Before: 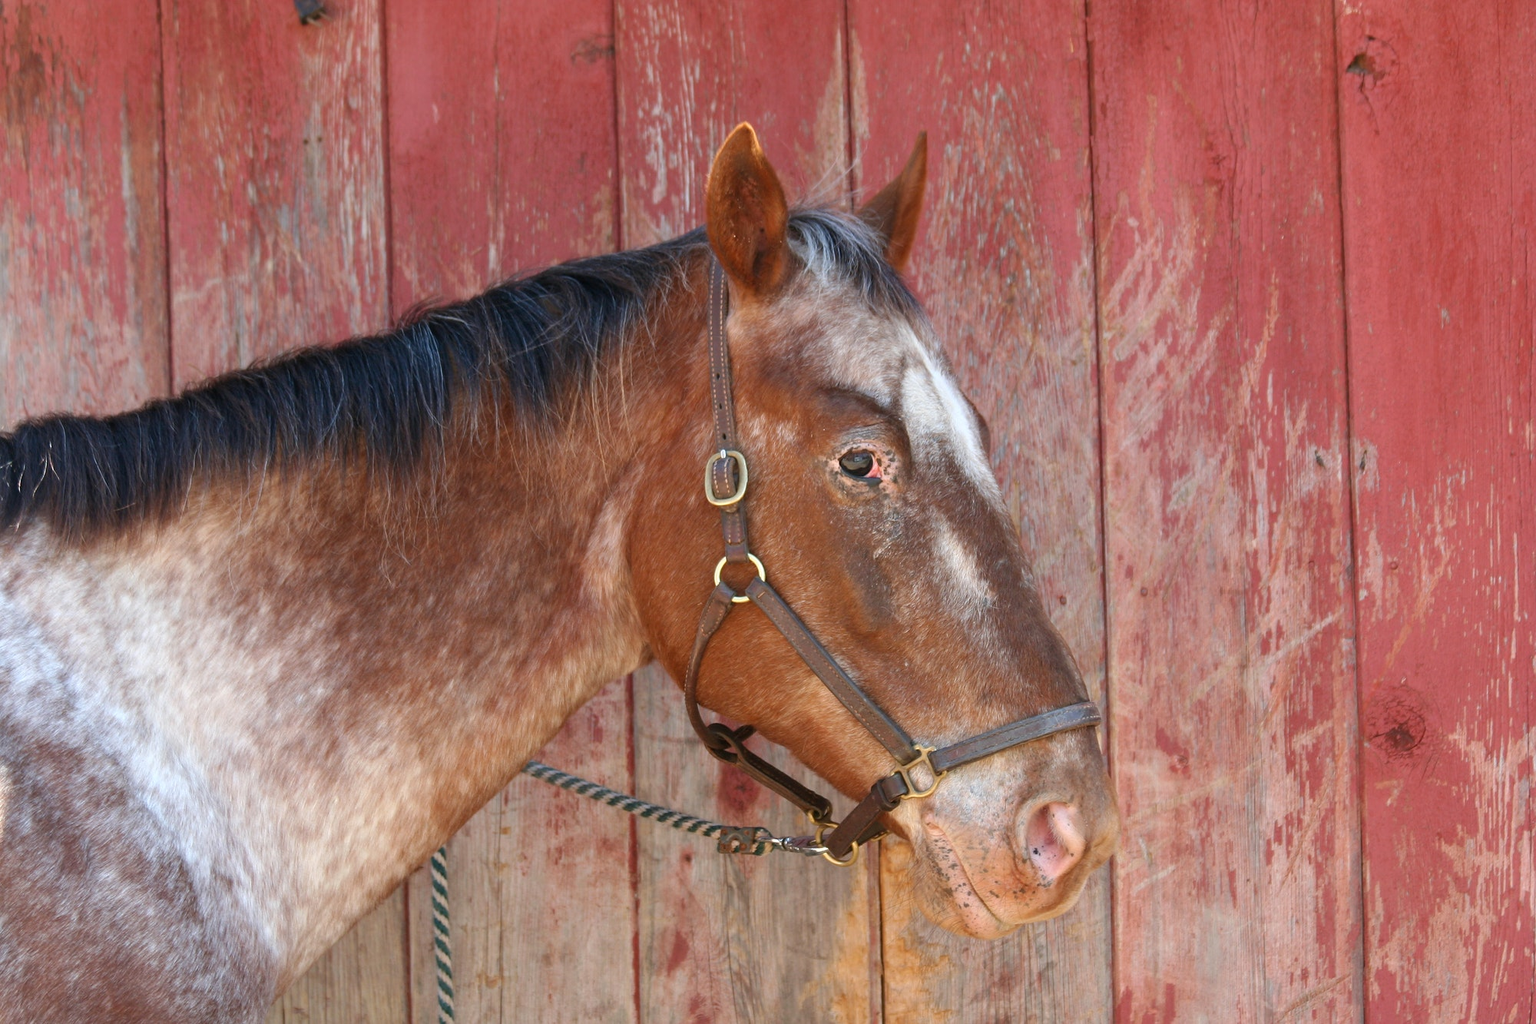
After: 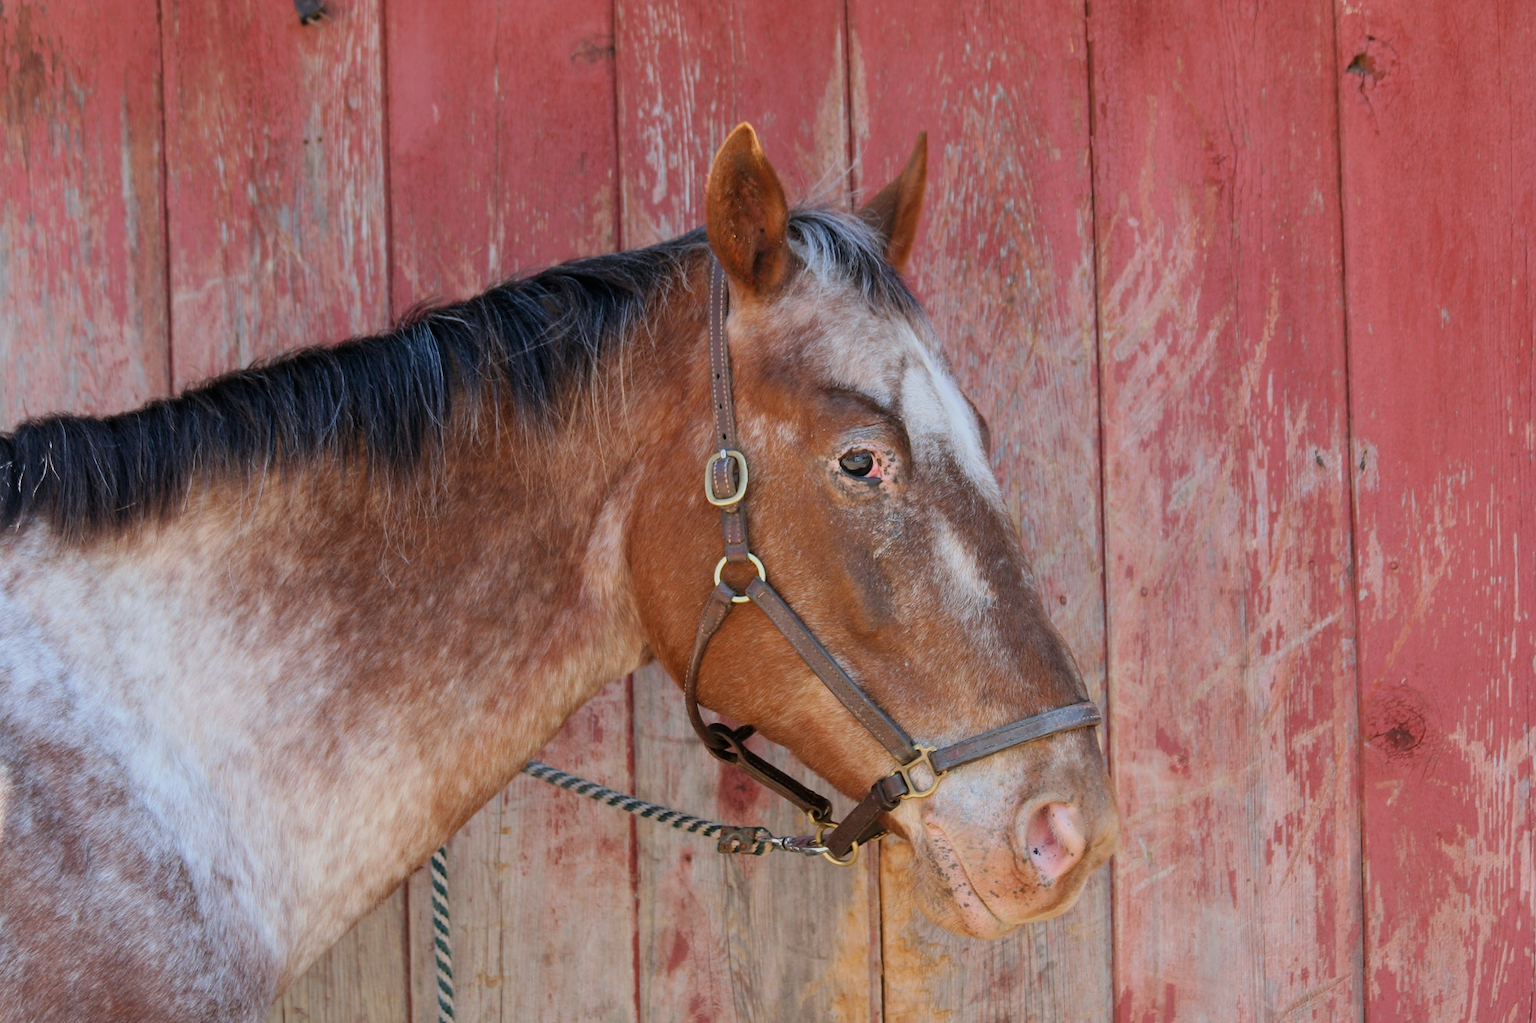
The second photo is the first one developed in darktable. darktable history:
filmic rgb: black relative exposure -7.65 EV, white relative exposure 4.56 EV, hardness 3.61, color science v6 (2022)
white balance: red 0.974, blue 1.044
